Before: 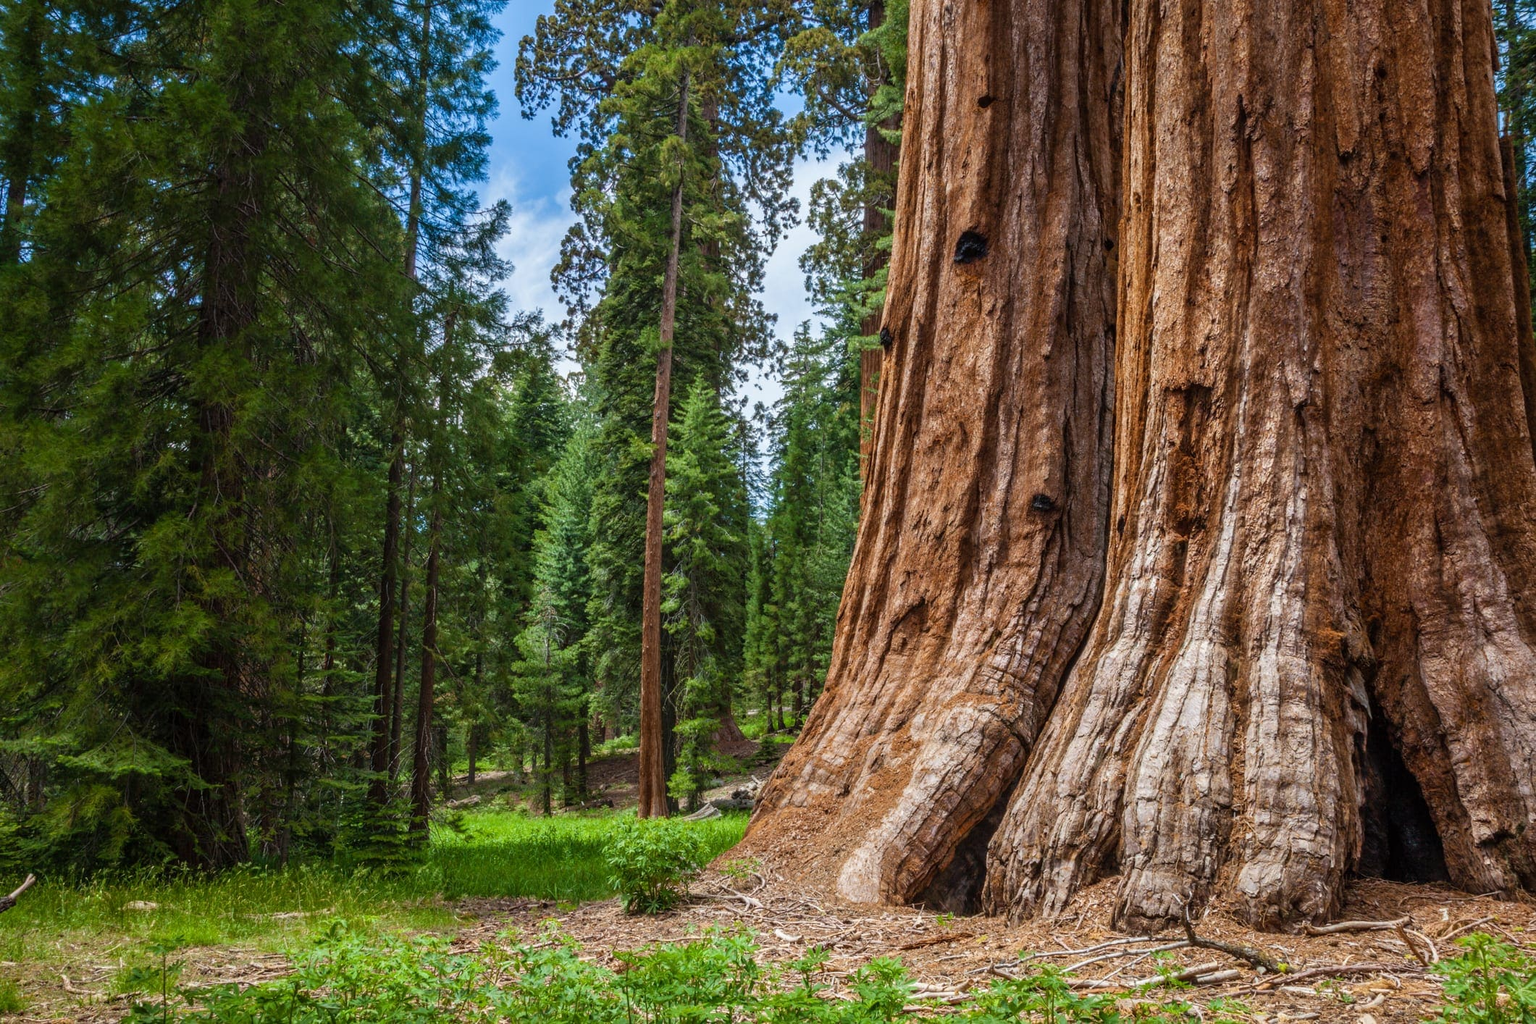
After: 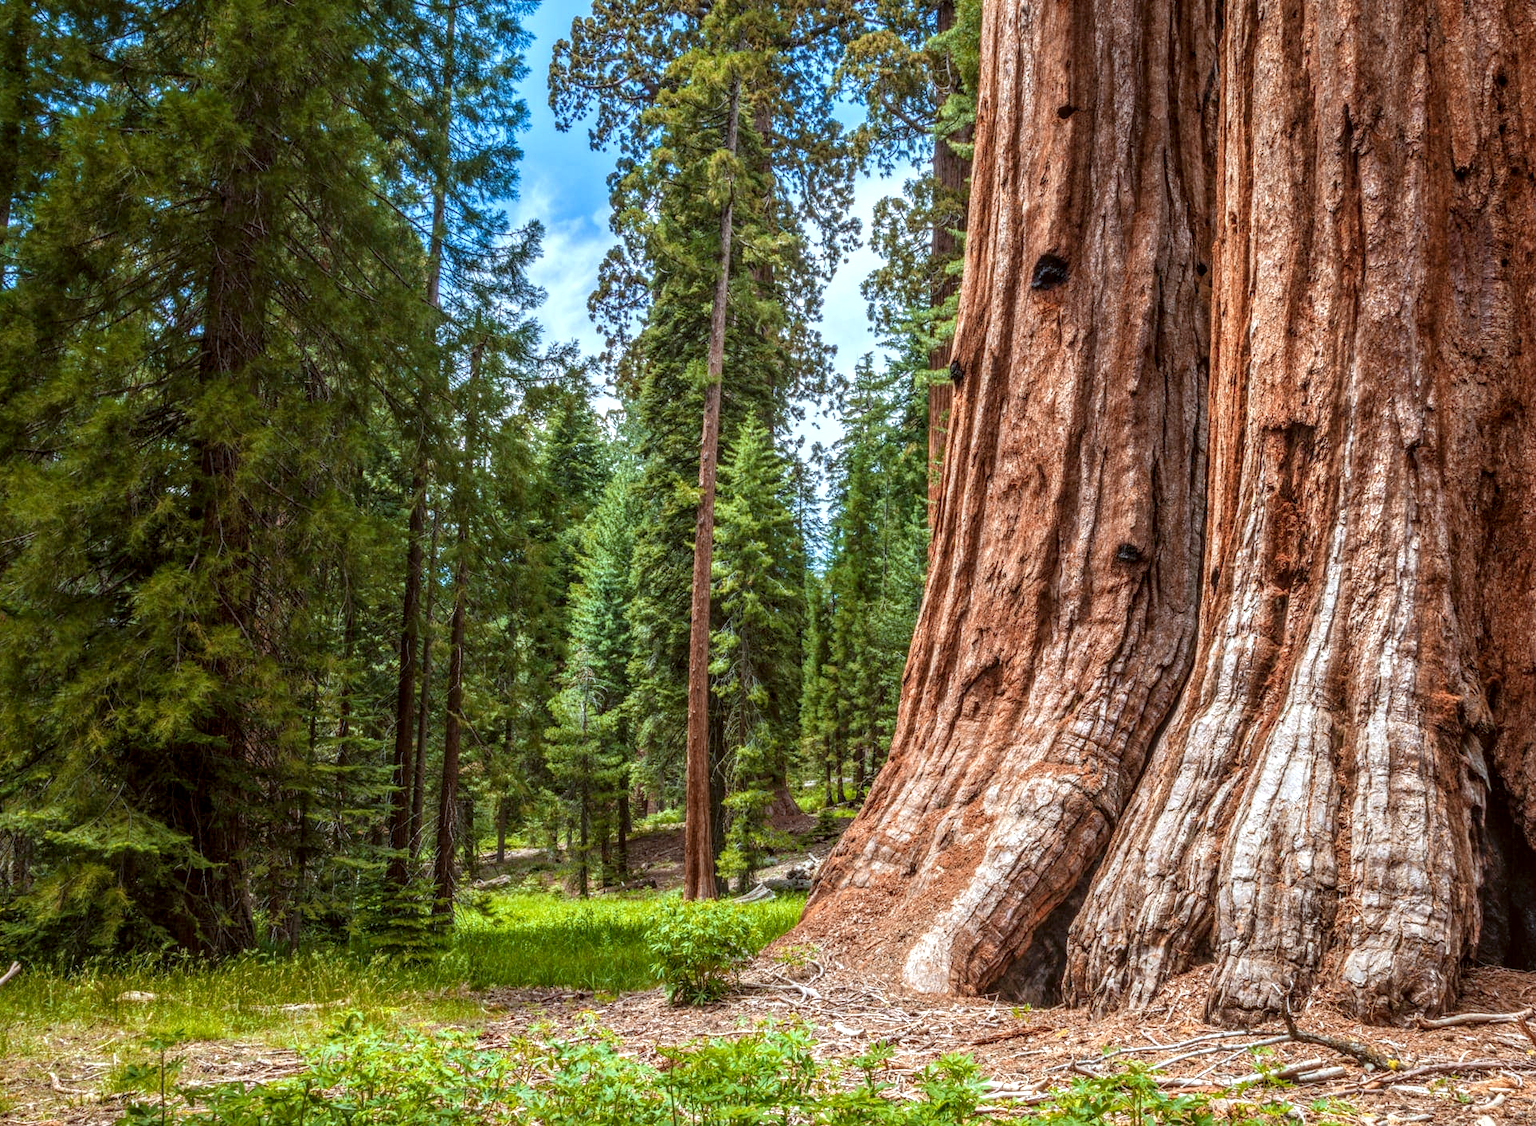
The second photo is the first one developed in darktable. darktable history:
exposure: black level correction 0.001, exposure 0.498 EV, compensate highlight preservation false
crop and rotate: left 1.149%, right 7.918%
color correction: highlights a* -3.71, highlights b* -6.16, shadows a* 2.98, shadows b* 5.5
color zones: curves: ch1 [(0, 0.469) (0.072, 0.457) (0.243, 0.494) (0.429, 0.5) (0.571, 0.5) (0.714, 0.5) (0.857, 0.5) (1, 0.469)]; ch2 [(0, 0.499) (0.143, 0.467) (0.242, 0.436) (0.429, 0.493) (0.571, 0.5) (0.714, 0.5) (0.857, 0.5) (1, 0.499)]
local contrast: highlights 3%, shadows 3%, detail 134%
